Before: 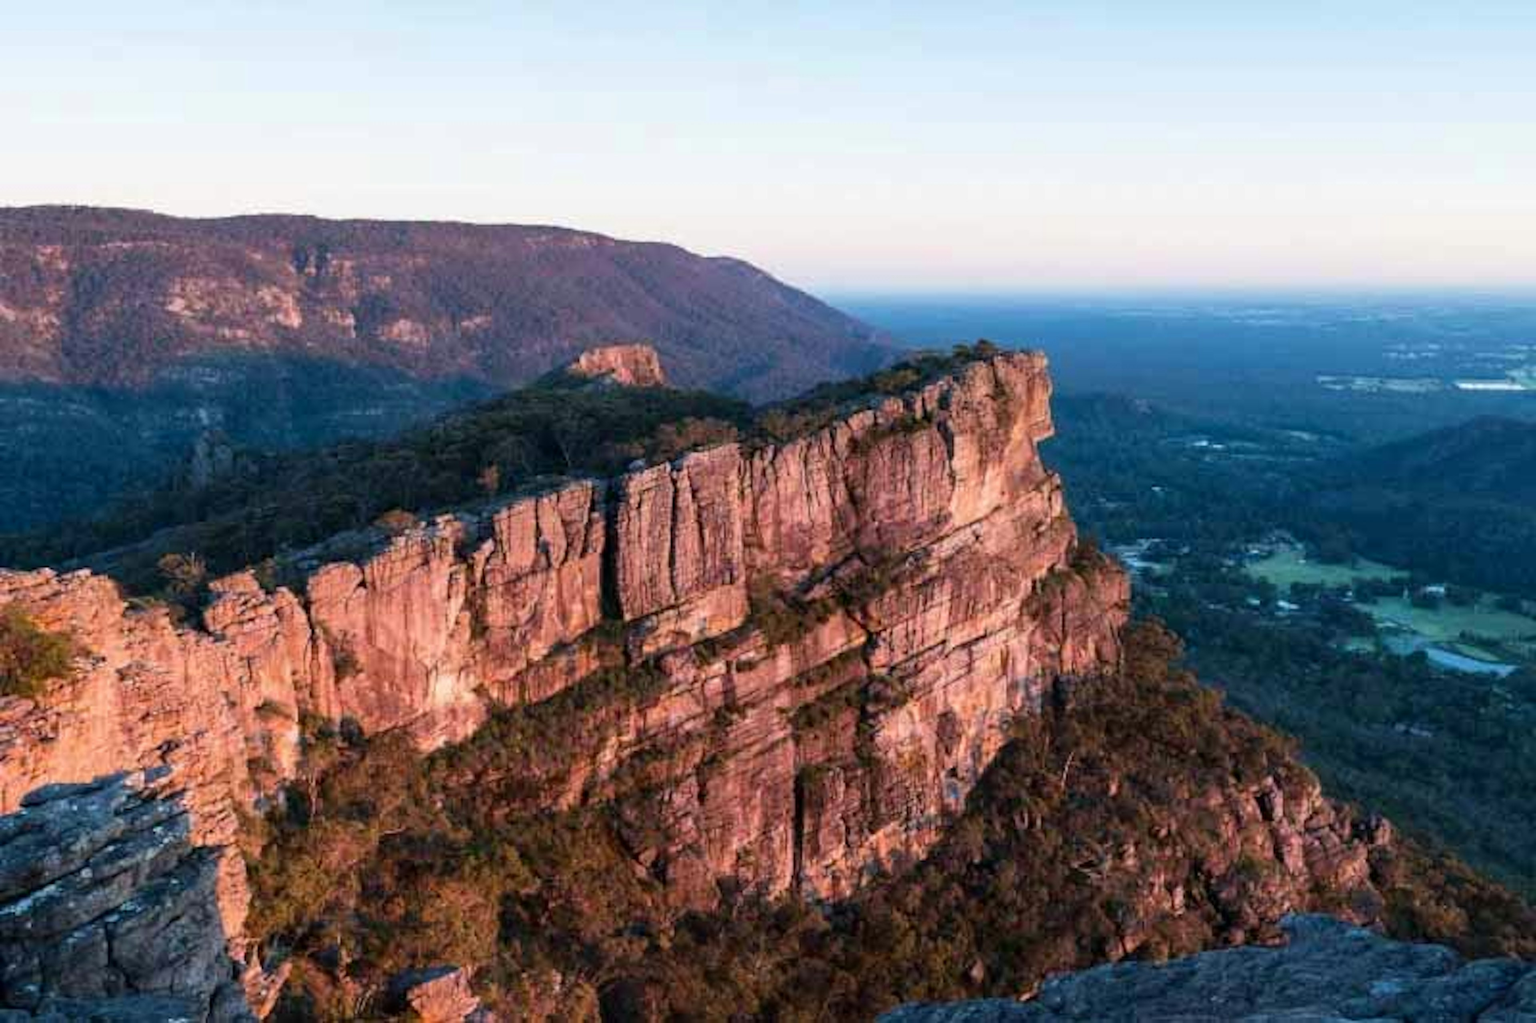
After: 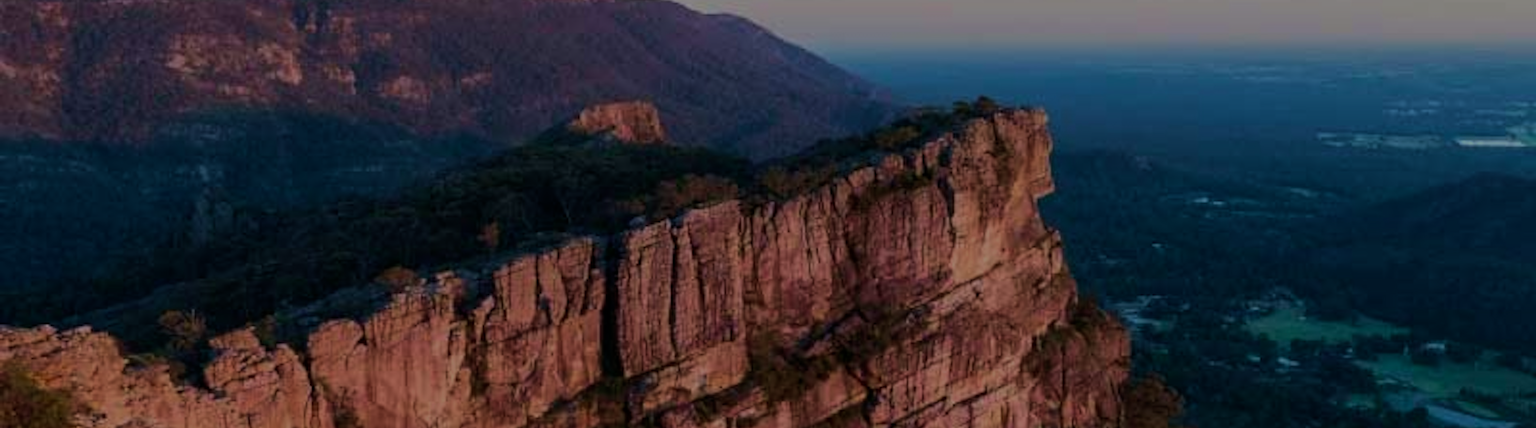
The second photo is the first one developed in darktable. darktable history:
tone equalizer: -8 EV -2 EV, -7 EV -2 EV, -6 EV -2 EV, -5 EV -2 EV, -4 EV -2 EV, -3 EV -2 EV, -2 EV -2 EV, -1 EV -1.63 EV, +0 EV -2 EV
crop and rotate: top 23.84%, bottom 34.294%
velvia: strength 36.57%
